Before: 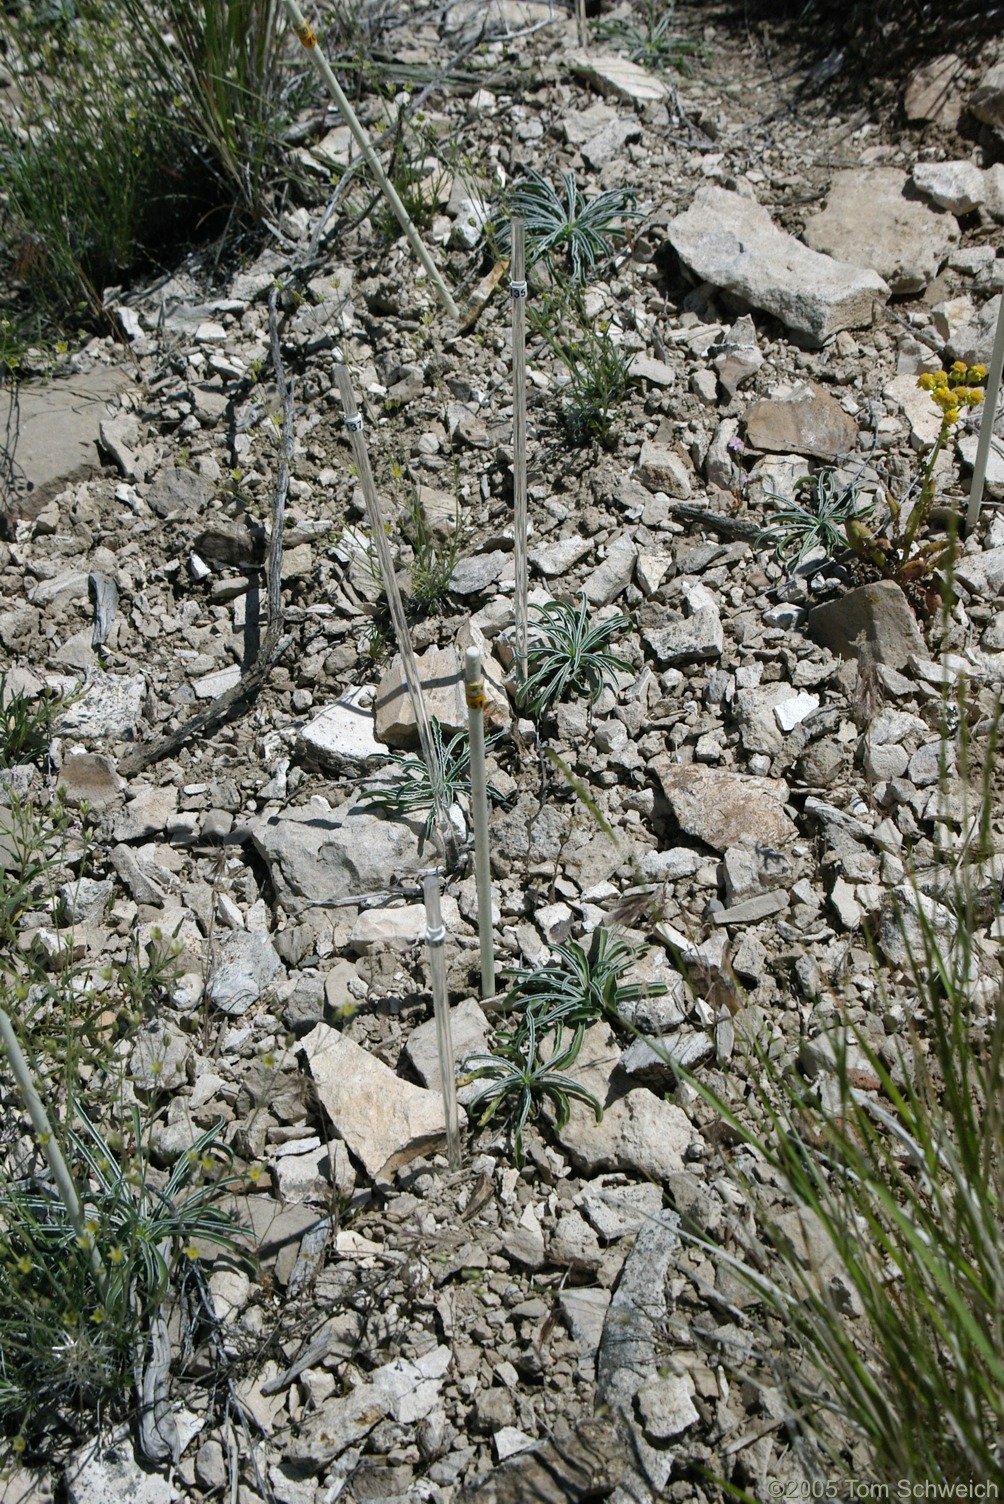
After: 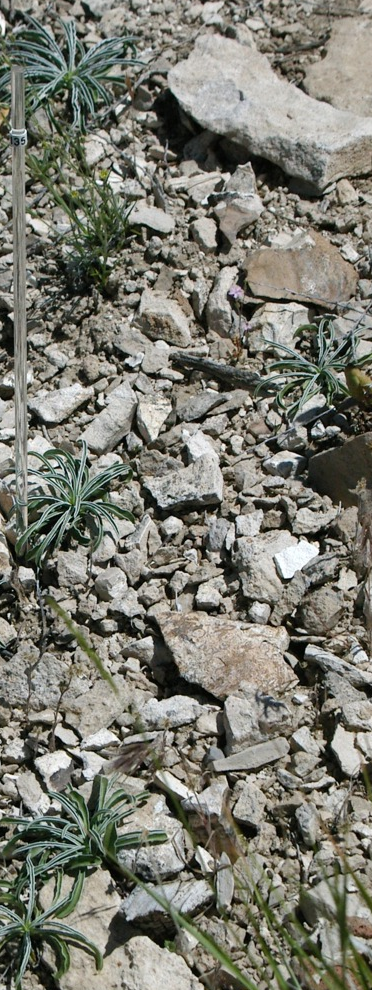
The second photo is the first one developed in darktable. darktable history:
crop and rotate: left 49.838%, top 10.107%, right 13.075%, bottom 24.042%
